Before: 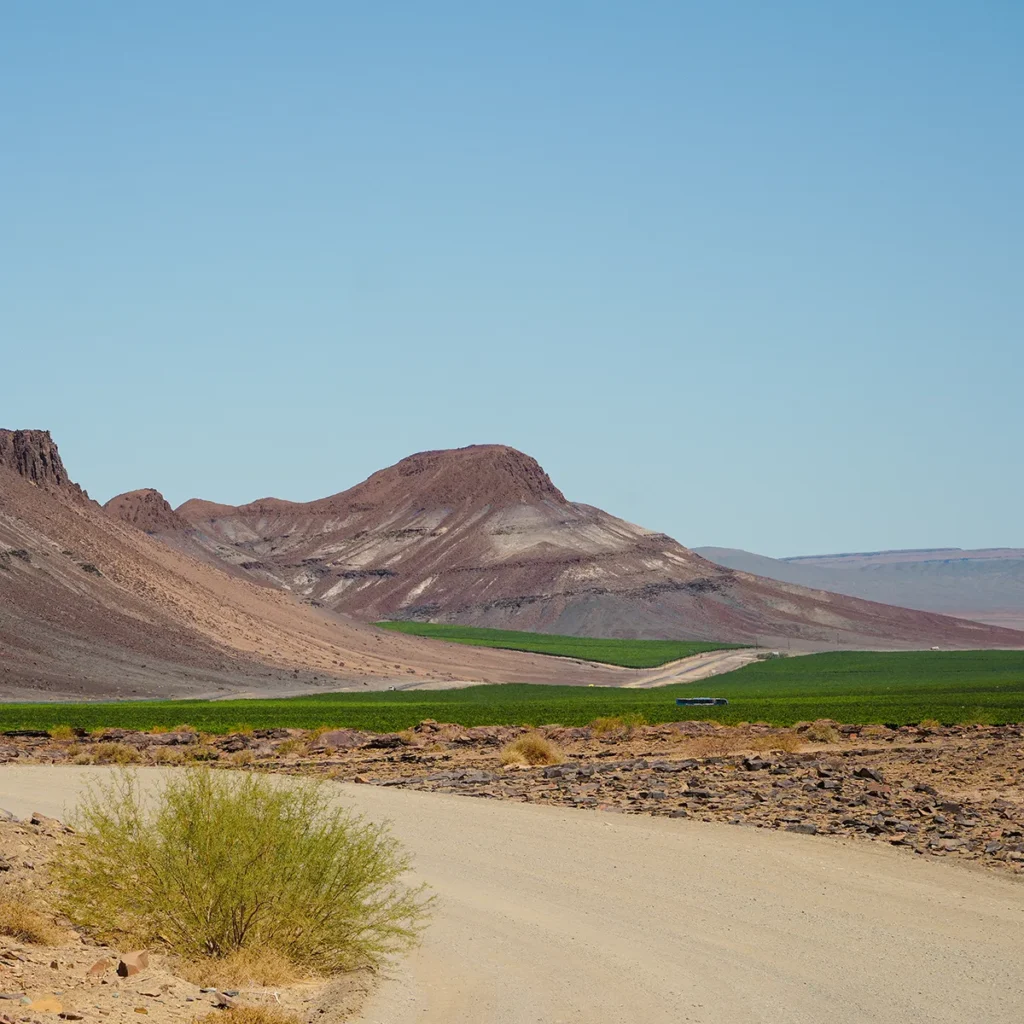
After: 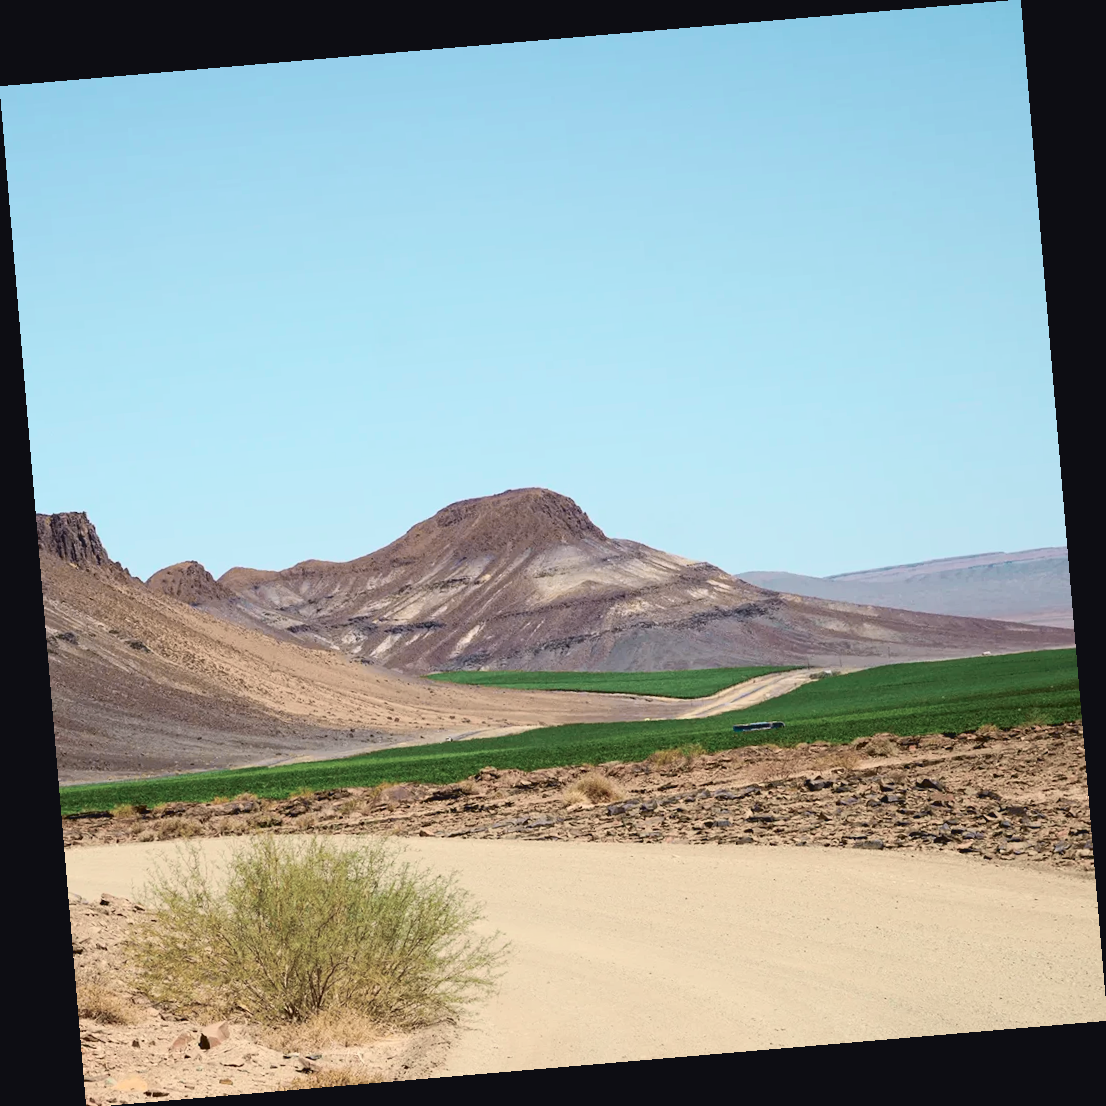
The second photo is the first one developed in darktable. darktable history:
tone curve: curves: ch0 [(0, 0.039) (0.104, 0.094) (0.285, 0.301) (0.673, 0.796) (0.845, 0.932) (0.994, 0.971)]; ch1 [(0, 0) (0.356, 0.385) (0.424, 0.405) (0.498, 0.502) (0.586, 0.57) (0.657, 0.642) (1, 1)]; ch2 [(0, 0) (0.424, 0.438) (0.46, 0.453) (0.515, 0.505) (0.557, 0.57) (0.612, 0.583) (0.722, 0.67) (1, 1)], color space Lab, independent channels, preserve colors none
rotate and perspective: rotation -4.86°, automatic cropping off
